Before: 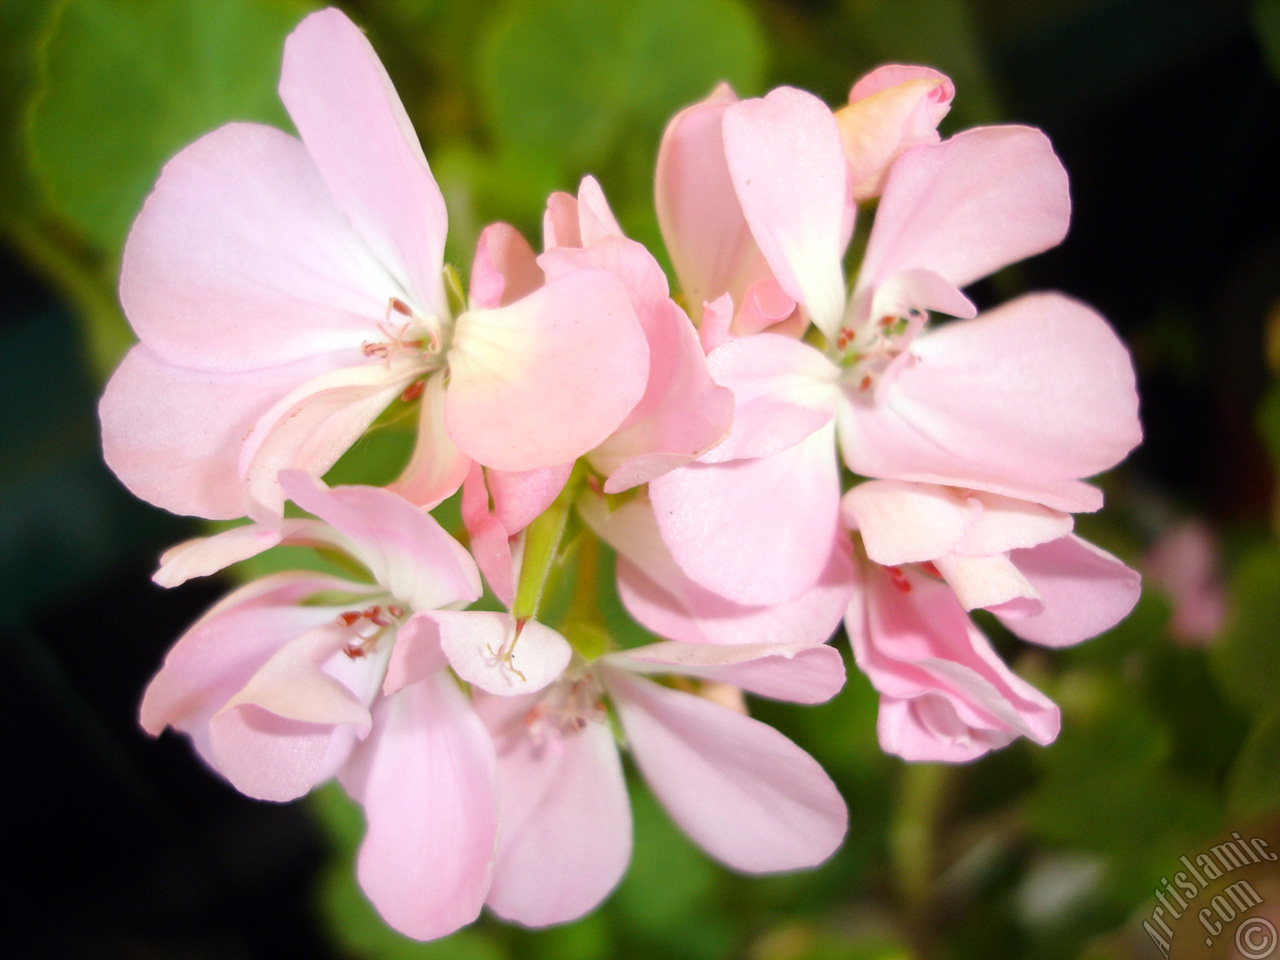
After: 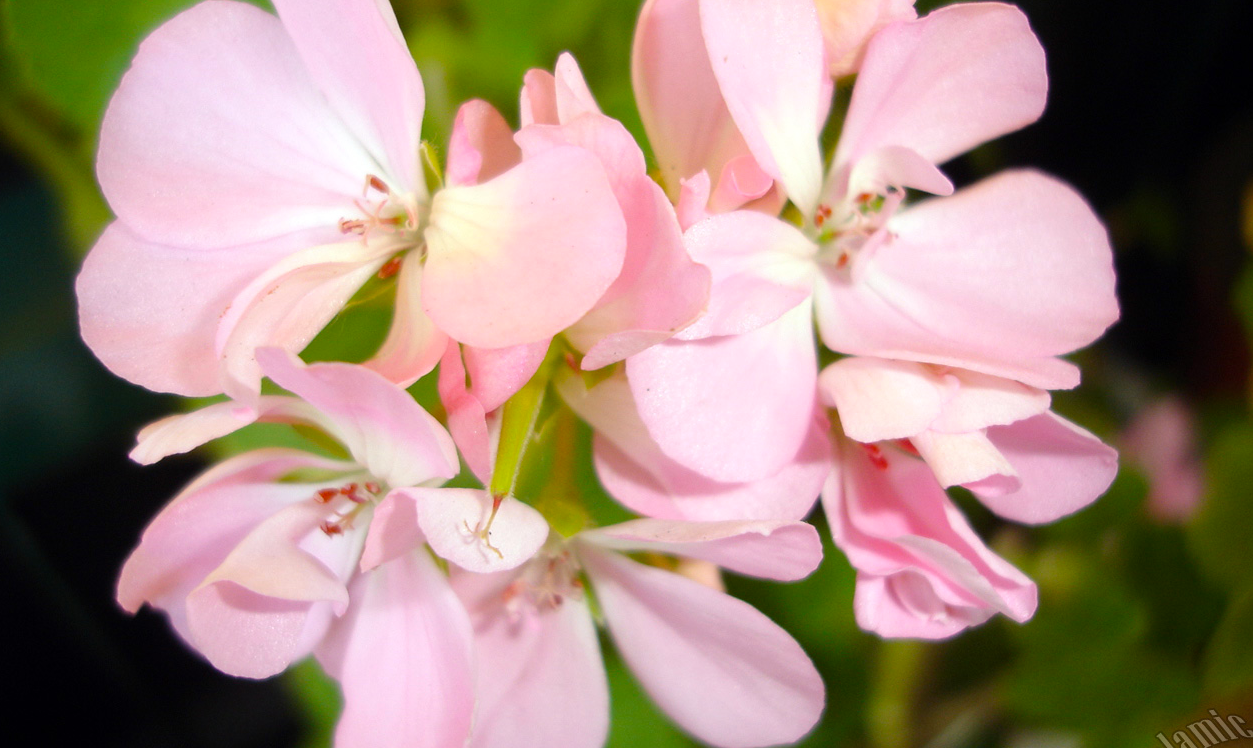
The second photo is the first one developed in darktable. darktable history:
crop and rotate: left 1.814%, top 12.818%, right 0.25%, bottom 9.225%
color balance: output saturation 110%
